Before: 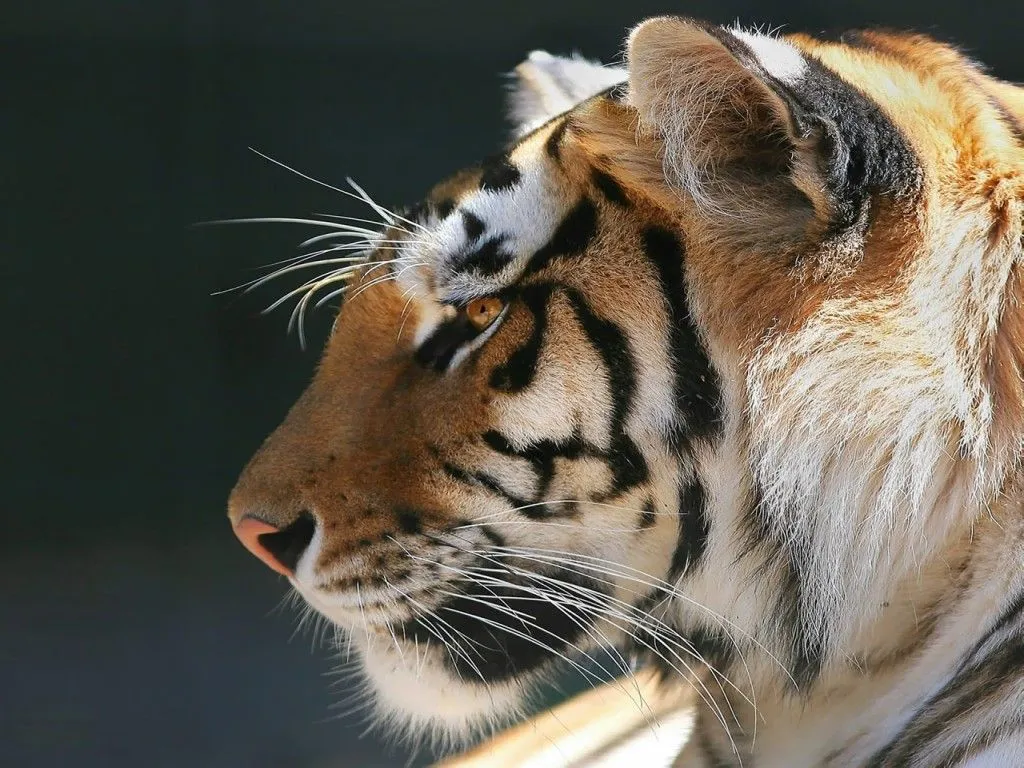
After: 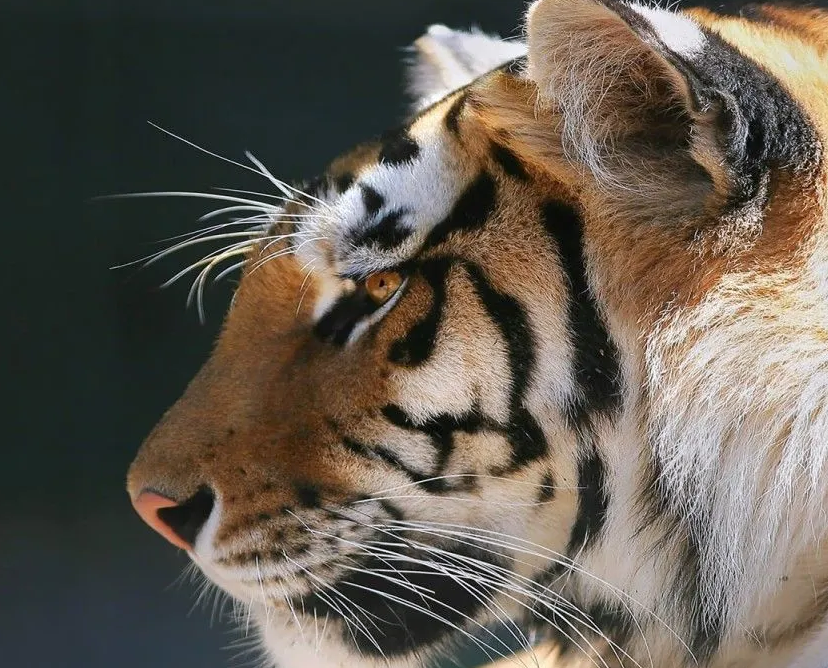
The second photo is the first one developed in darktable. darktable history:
crop: left 9.929%, top 3.475%, right 9.188%, bottom 9.529%
white balance: red 1.004, blue 1.024
